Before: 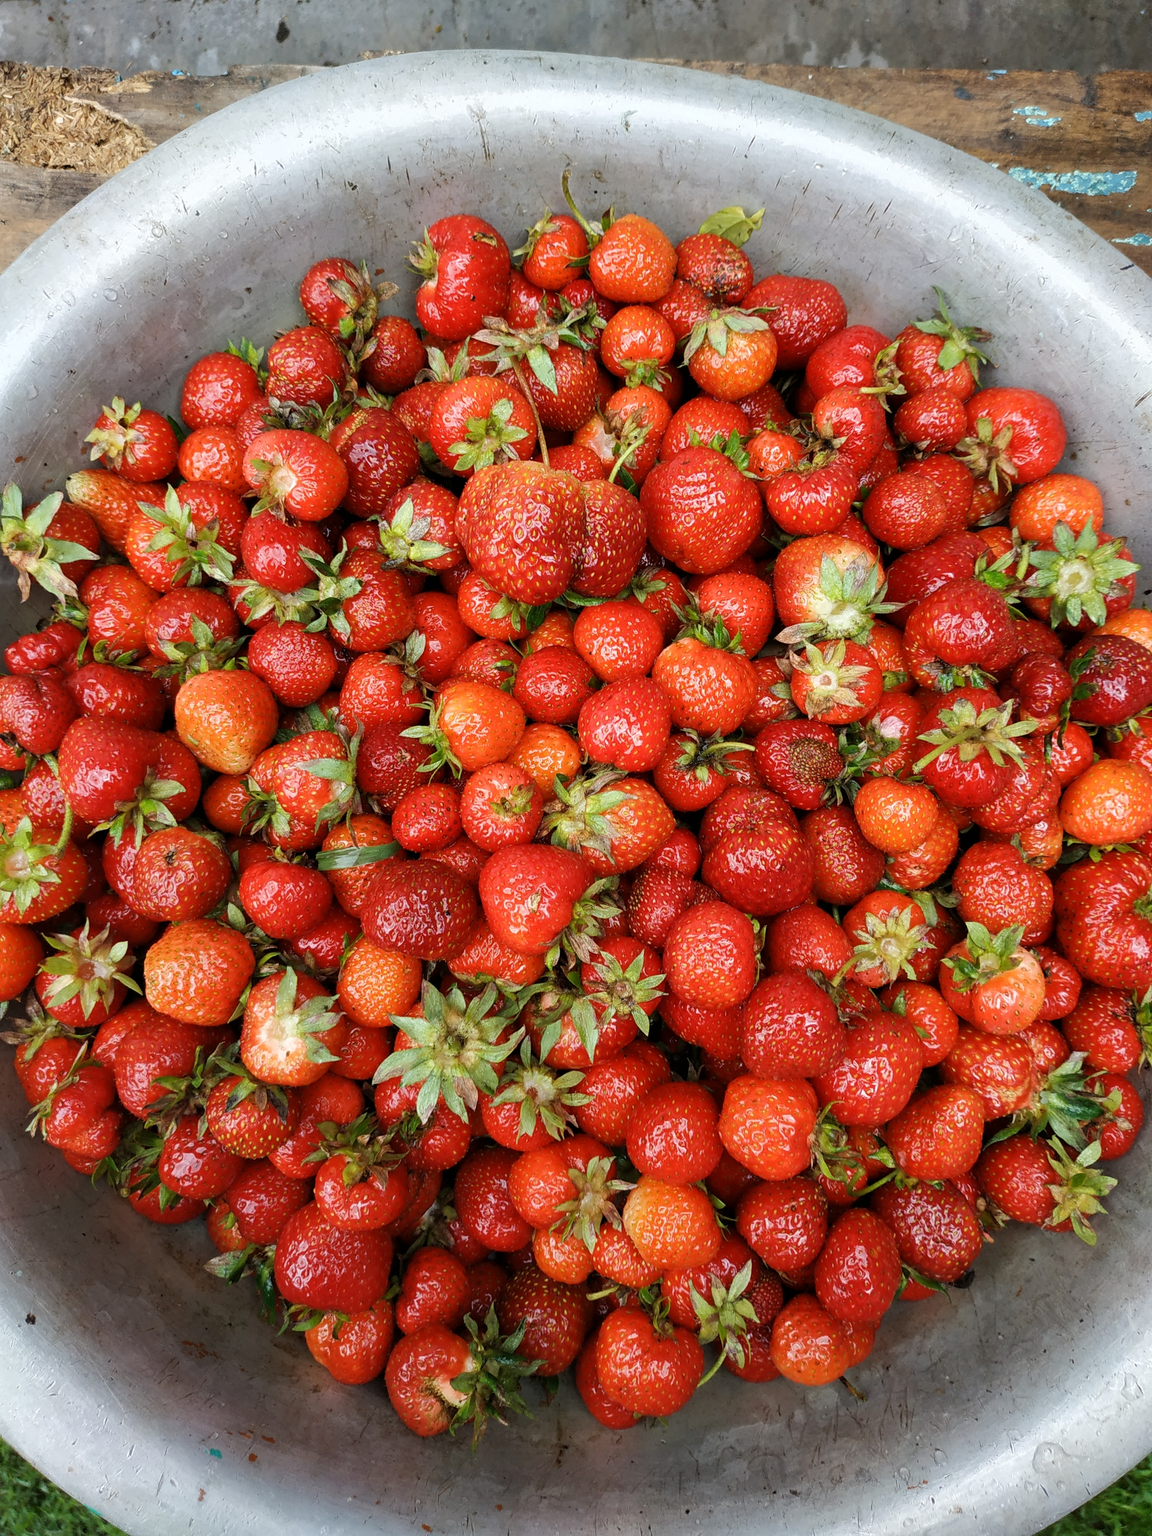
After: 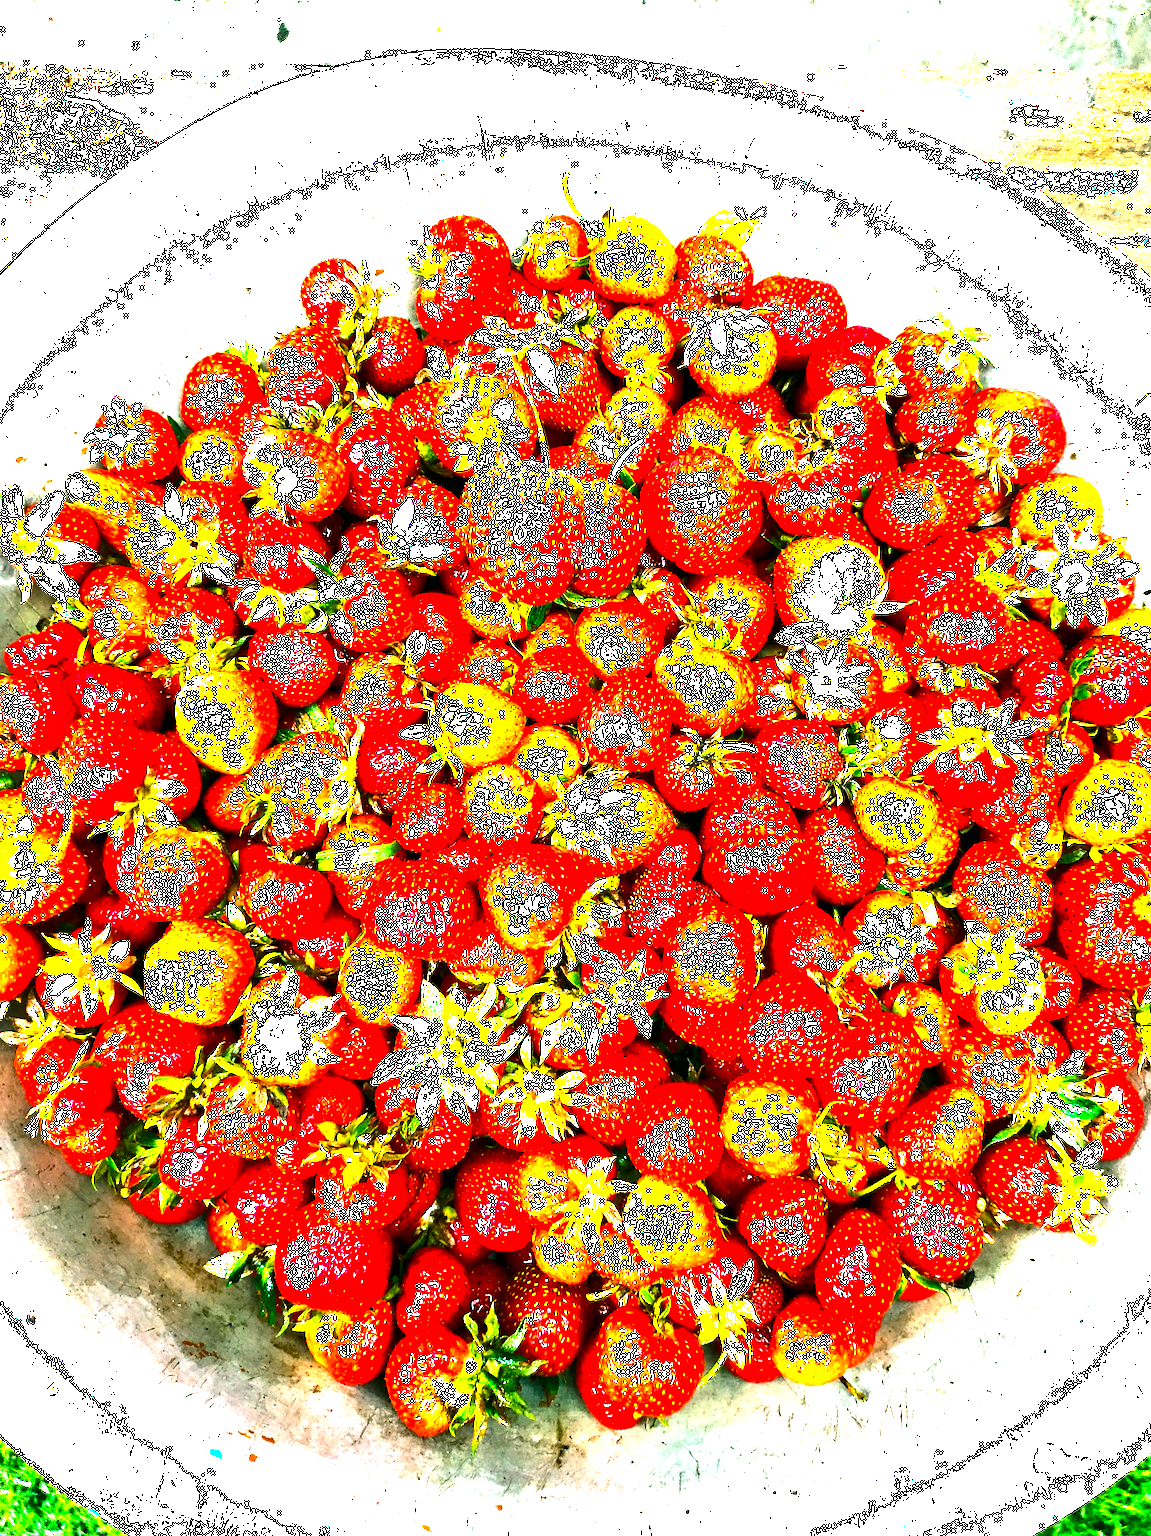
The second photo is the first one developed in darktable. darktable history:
contrast brightness saturation: contrast 0.128, brightness -0.221, saturation 0.137
exposure: black level correction 0, exposure 1.283 EV, compensate exposure bias true, compensate highlight preservation false
color balance rgb: shadows lift › chroma 12.005%, shadows lift › hue 133.03°, power › chroma 0.983%, power › hue 254.96°, perceptual saturation grading › global saturation 0.974%, perceptual brilliance grading › global brilliance 34.383%, perceptual brilliance grading › highlights 50.498%, perceptual brilliance grading › mid-tones 58.92%, perceptual brilliance grading › shadows 34.16%, global vibrance 35.355%, contrast 10.452%
